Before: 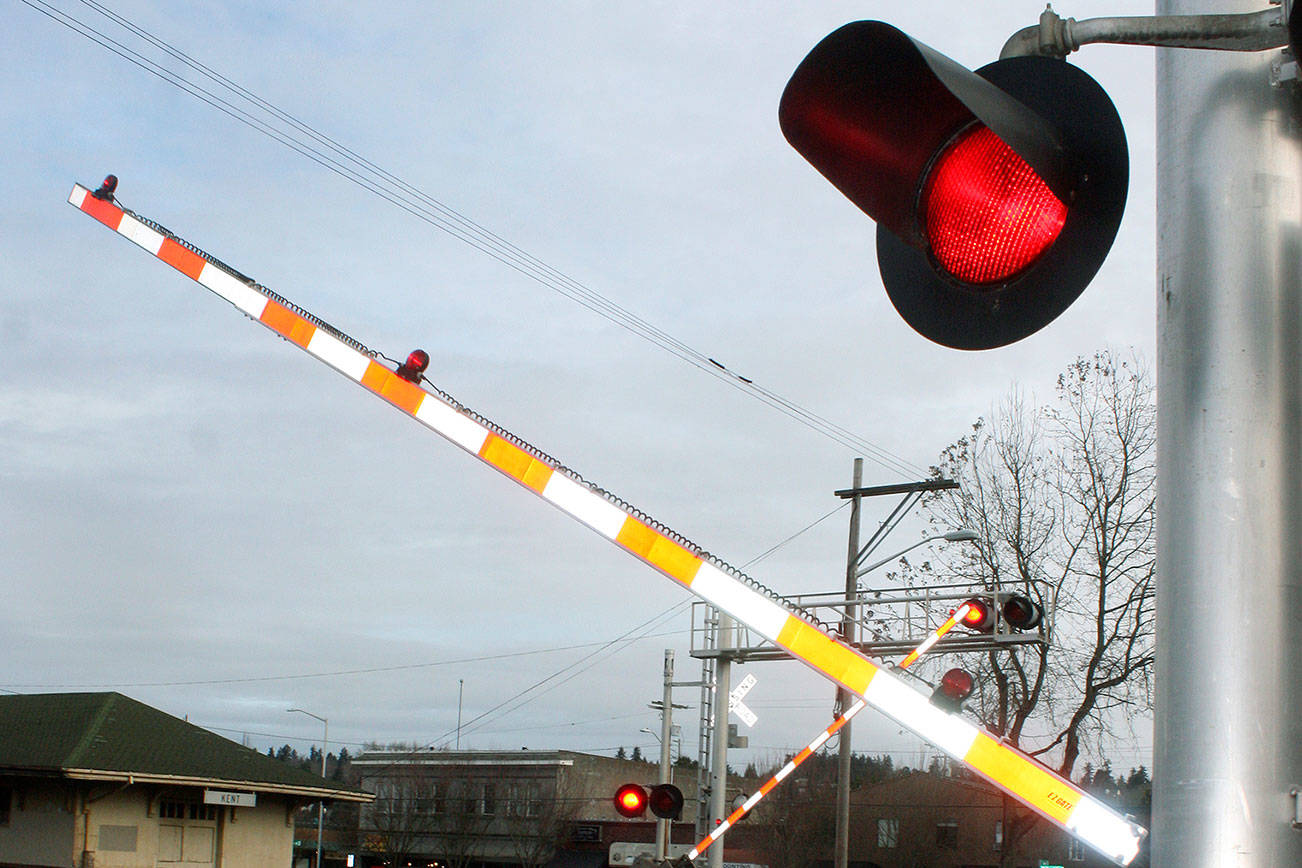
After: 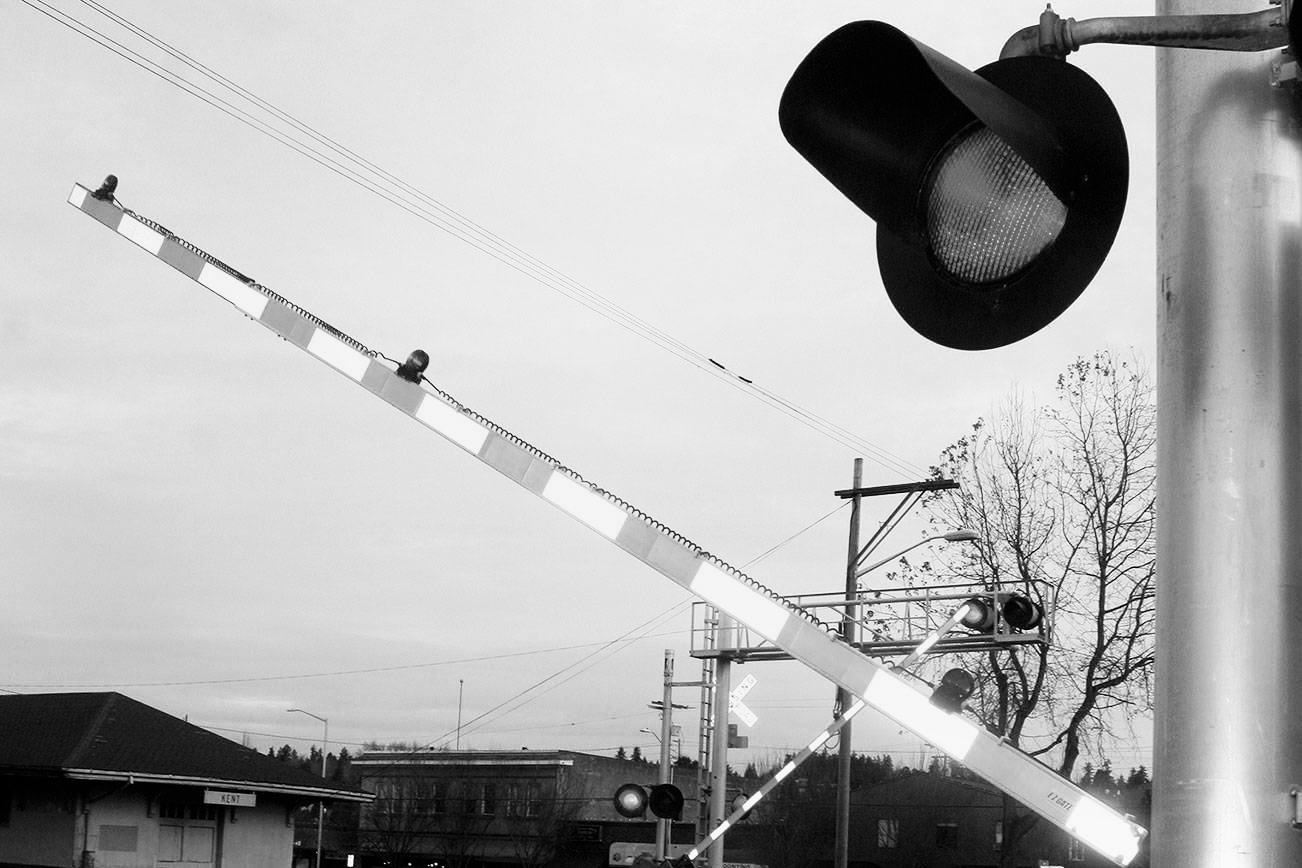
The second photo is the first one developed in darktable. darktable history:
color calibration: output gray [0.246, 0.254, 0.501, 0], gray › normalize channels true, illuminant same as pipeline (D50), adaptation XYZ, x 0.346, y 0.359, gamut compression 0
shadows and highlights: shadows -62.32, white point adjustment -5.22, highlights 61.59
